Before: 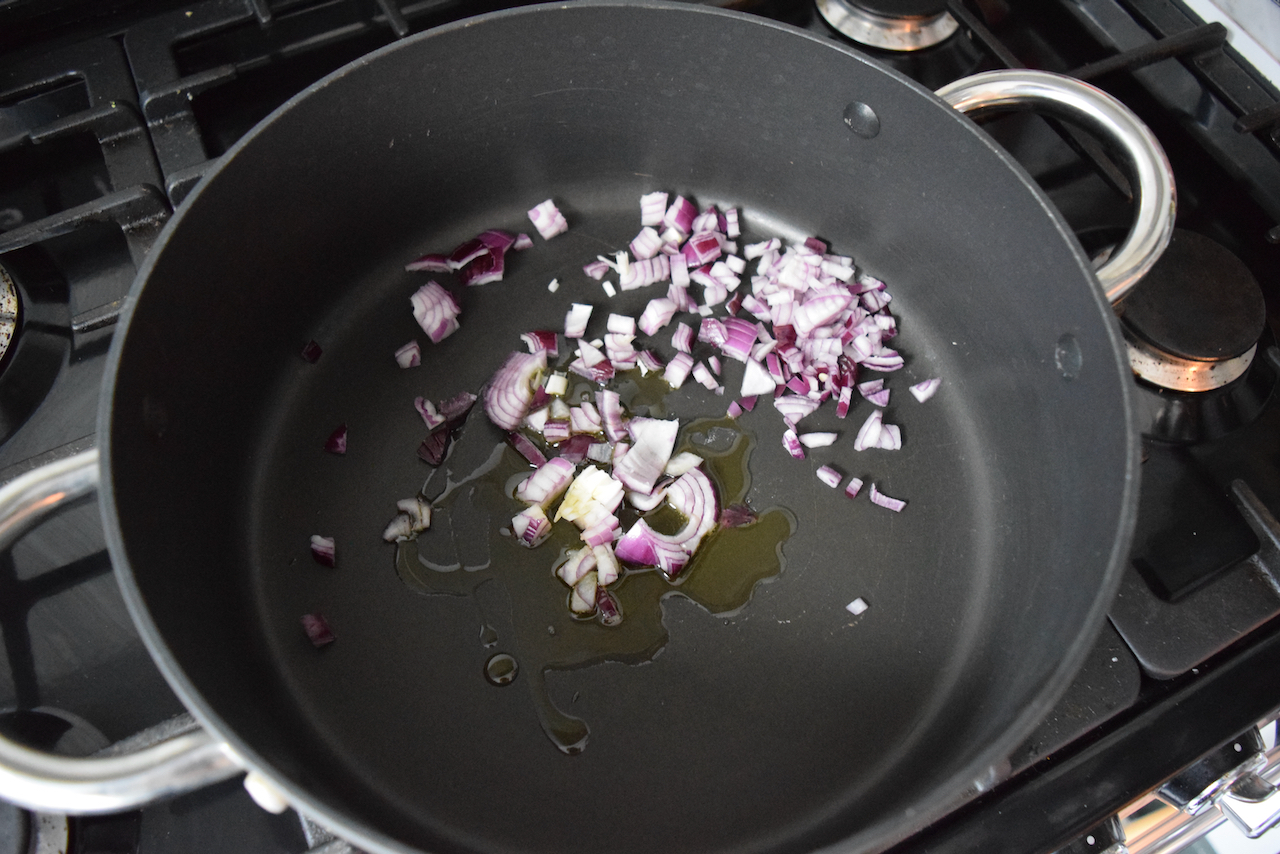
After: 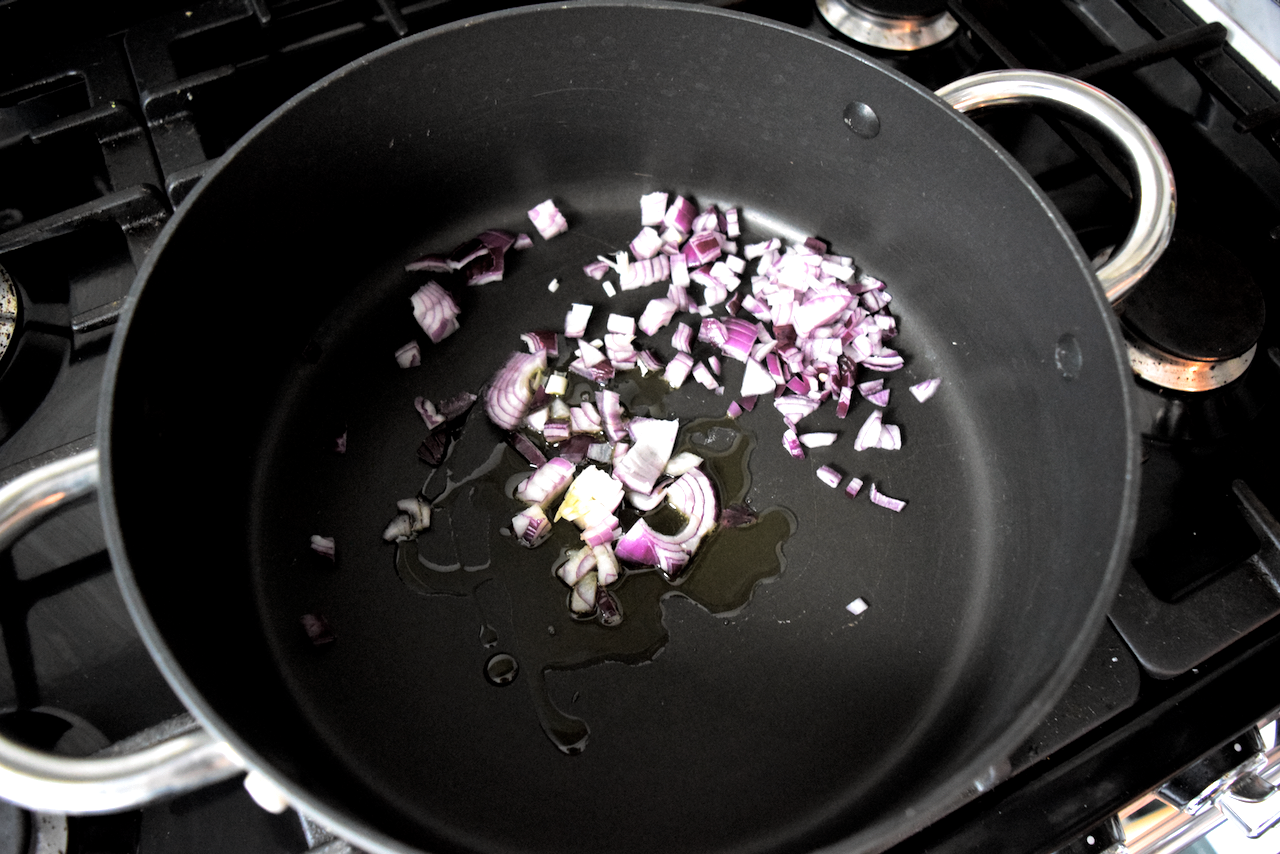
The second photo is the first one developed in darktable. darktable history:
split-toning: shadows › hue 36°, shadows › saturation 0.05, highlights › hue 10.8°, highlights › saturation 0.15, compress 40%
color balance: lift [0.991, 1, 1, 1], gamma [0.996, 1, 1, 1], input saturation 98.52%, contrast 20.34%, output saturation 103.72%
